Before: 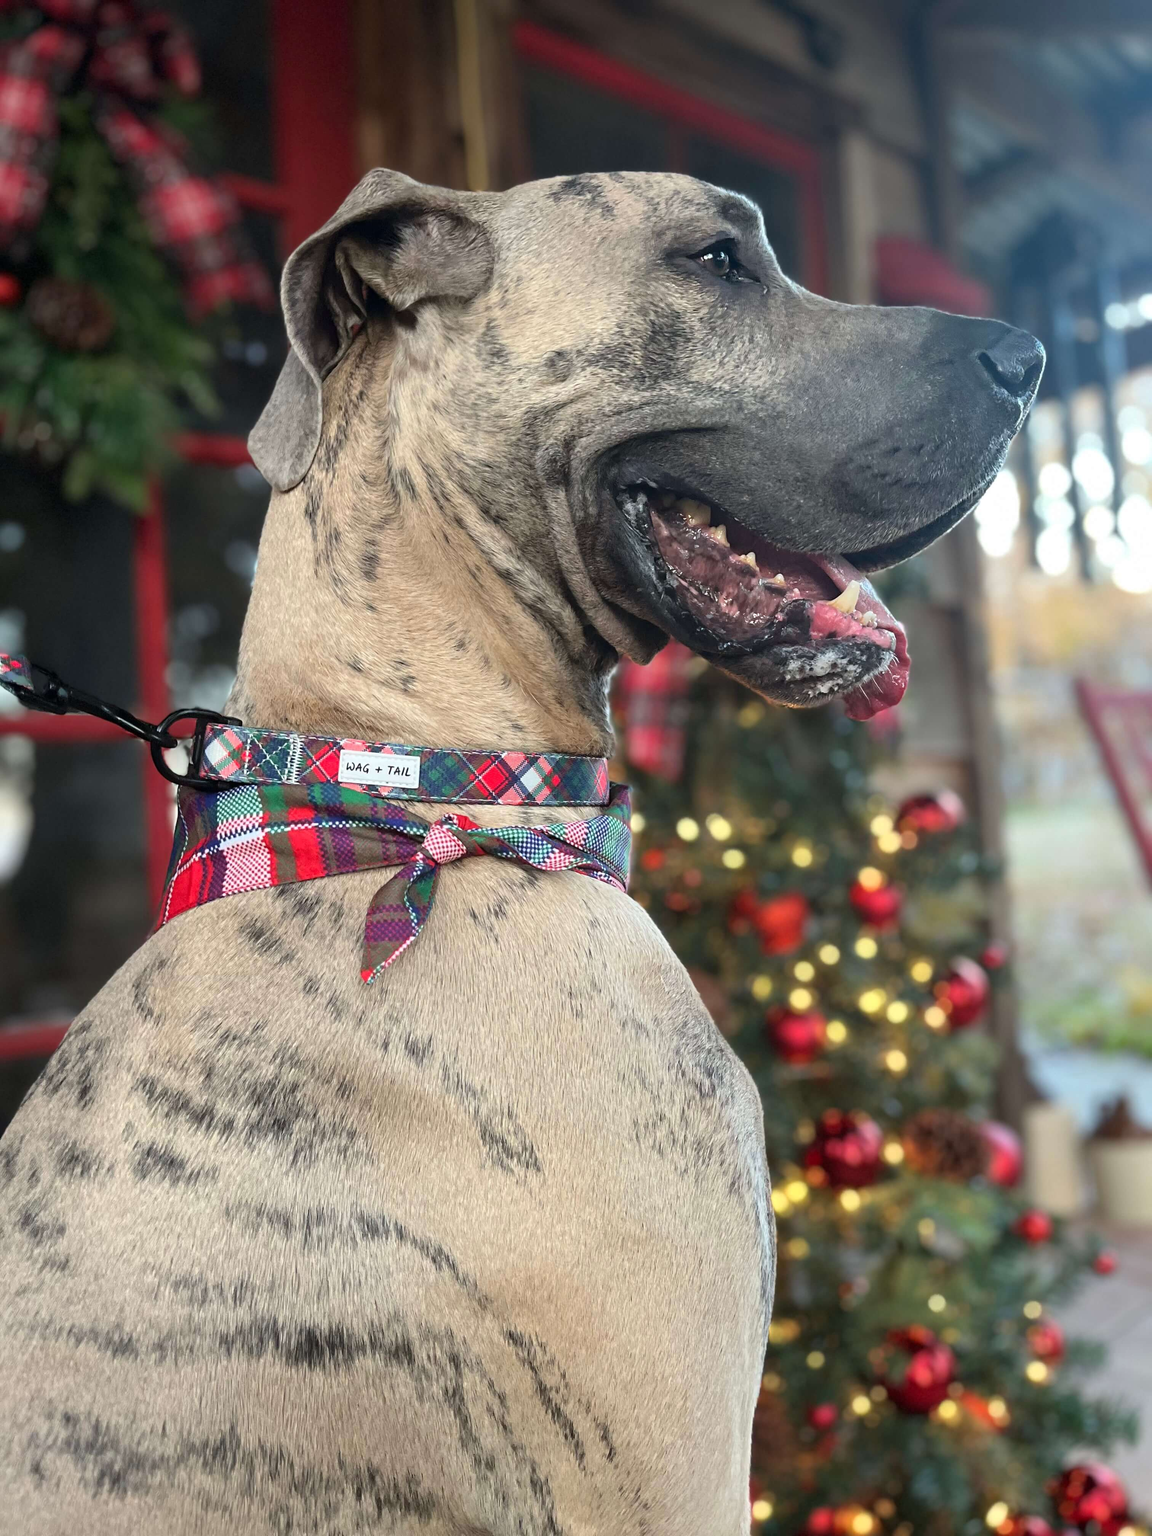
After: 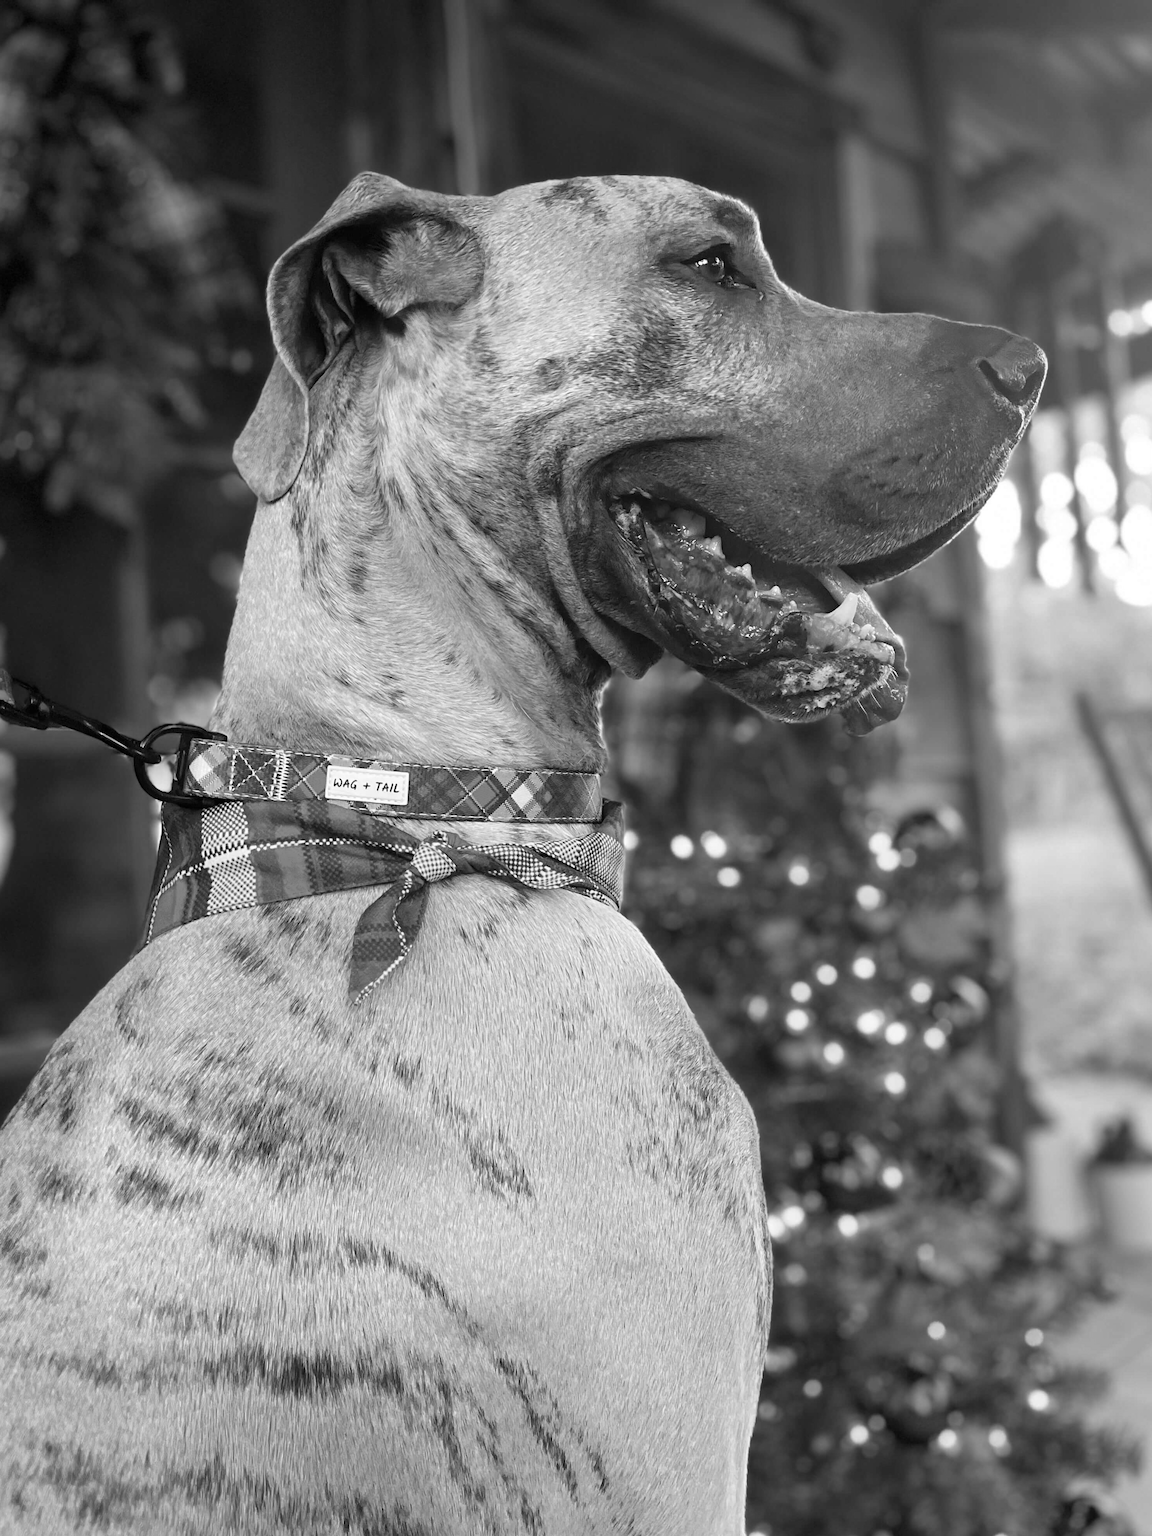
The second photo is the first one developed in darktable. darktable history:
monochrome: a 16.01, b -2.65, highlights 0.52
crop: left 1.743%, right 0.268%, bottom 2.011%
